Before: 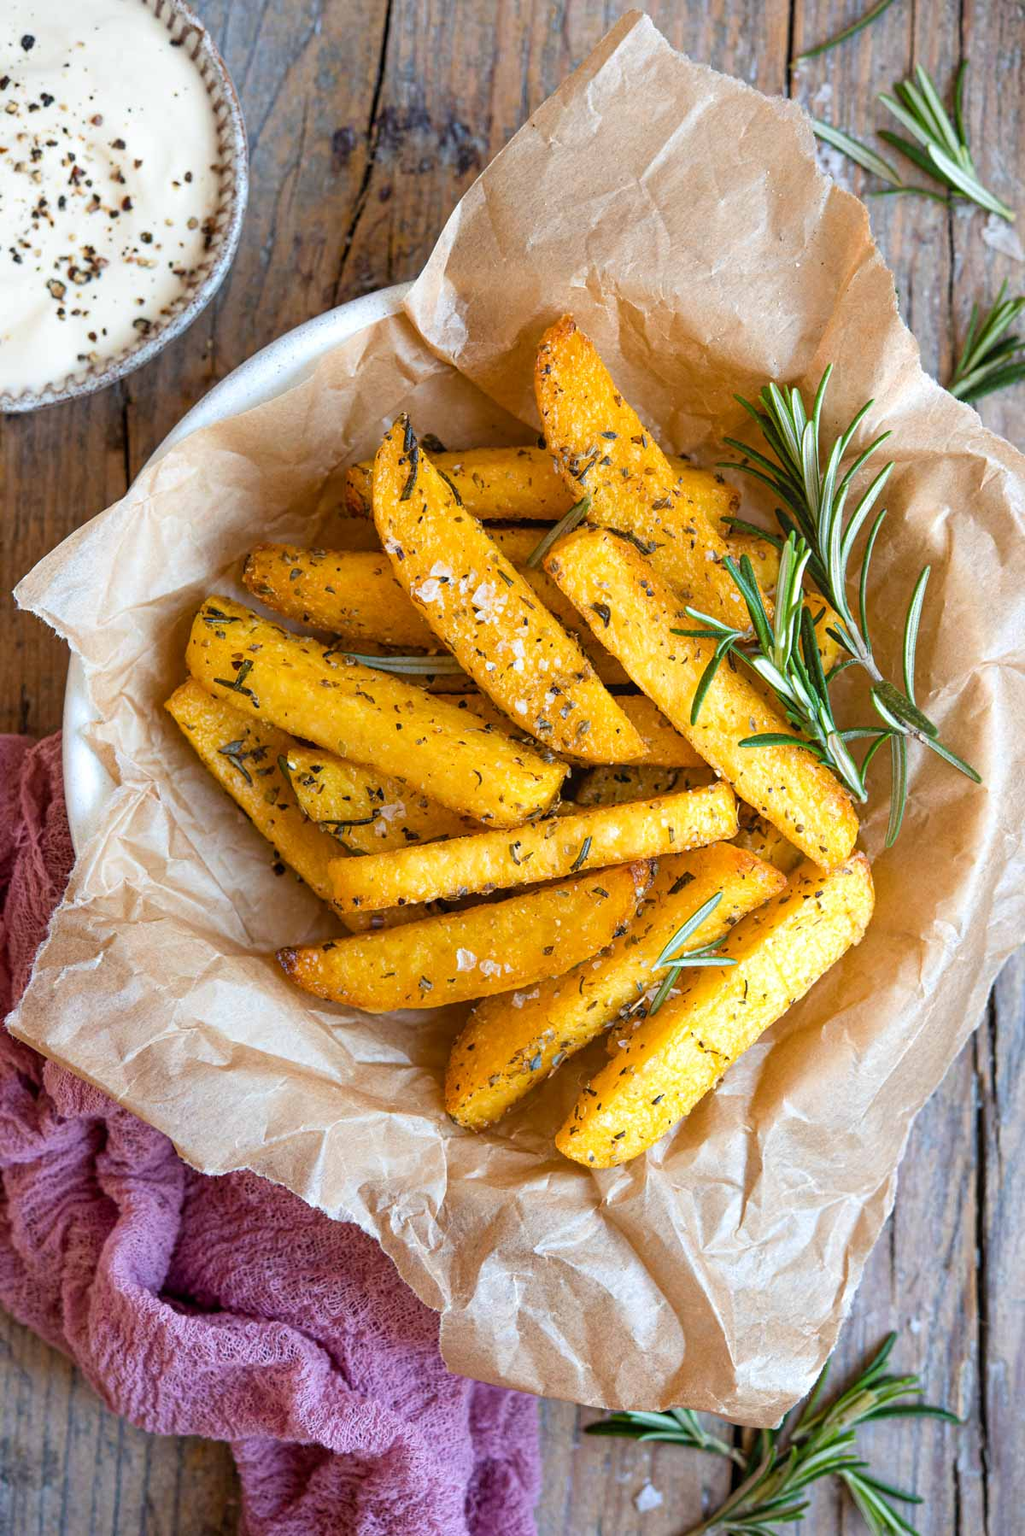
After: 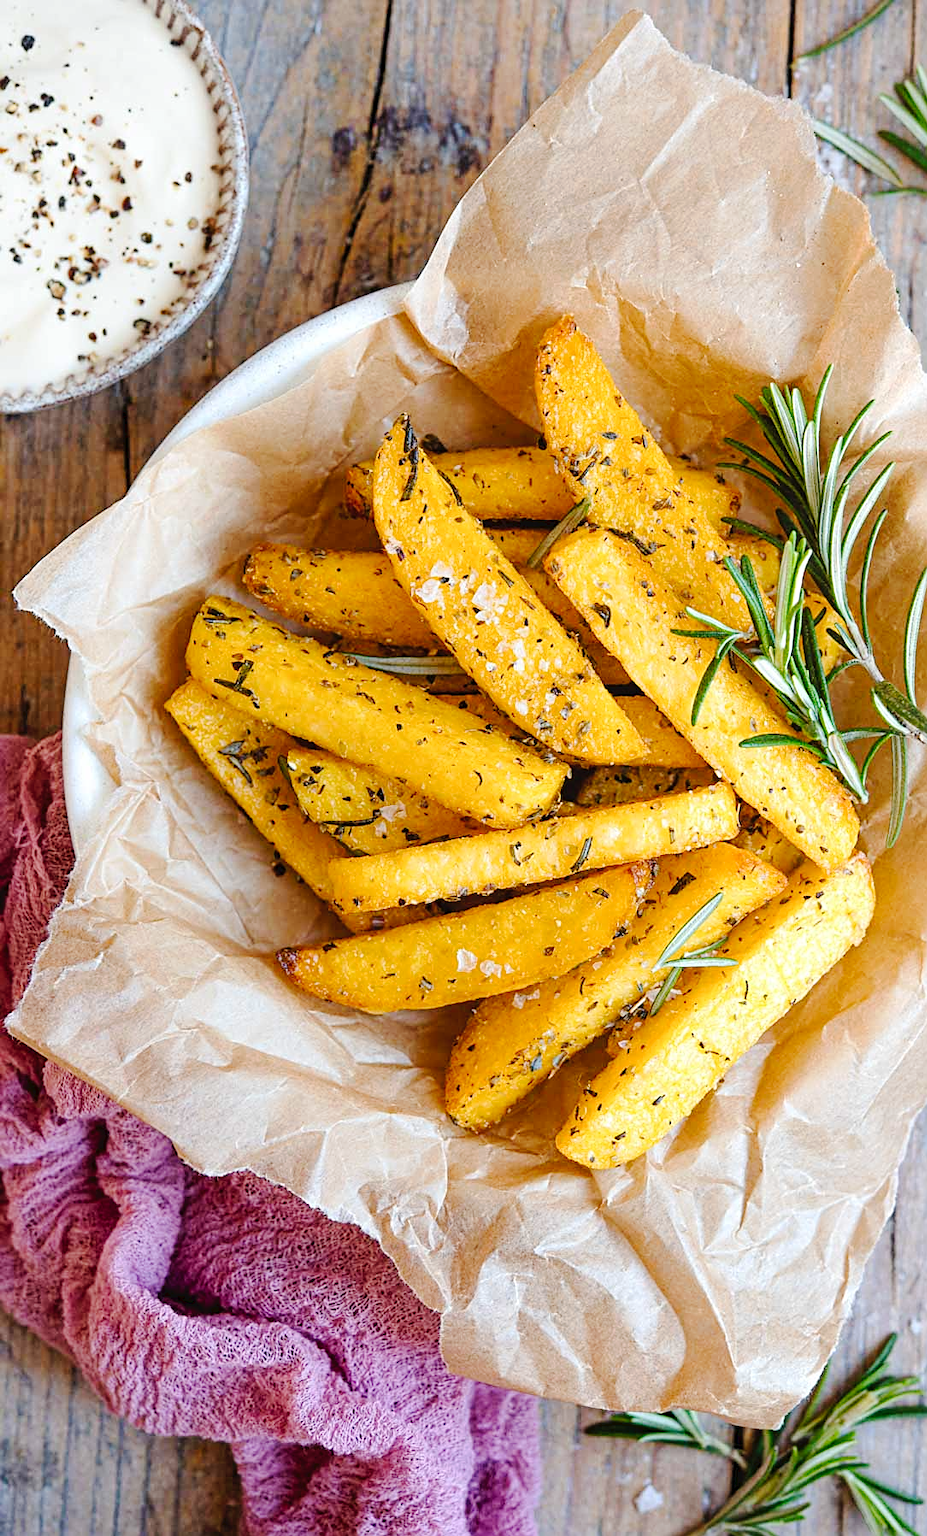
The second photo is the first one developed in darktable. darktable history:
crop: right 9.509%, bottom 0.031%
sharpen: on, module defaults
tone curve: curves: ch0 [(0, 0) (0.003, 0.035) (0.011, 0.035) (0.025, 0.035) (0.044, 0.046) (0.069, 0.063) (0.1, 0.084) (0.136, 0.123) (0.177, 0.174) (0.224, 0.232) (0.277, 0.304) (0.335, 0.387) (0.399, 0.476) (0.468, 0.566) (0.543, 0.639) (0.623, 0.714) (0.709, 0.776) (0.801, 0.851) (0.898, 0.921) (1, 1)], preserve colors none
rgb levels: preserve colors max RGB
